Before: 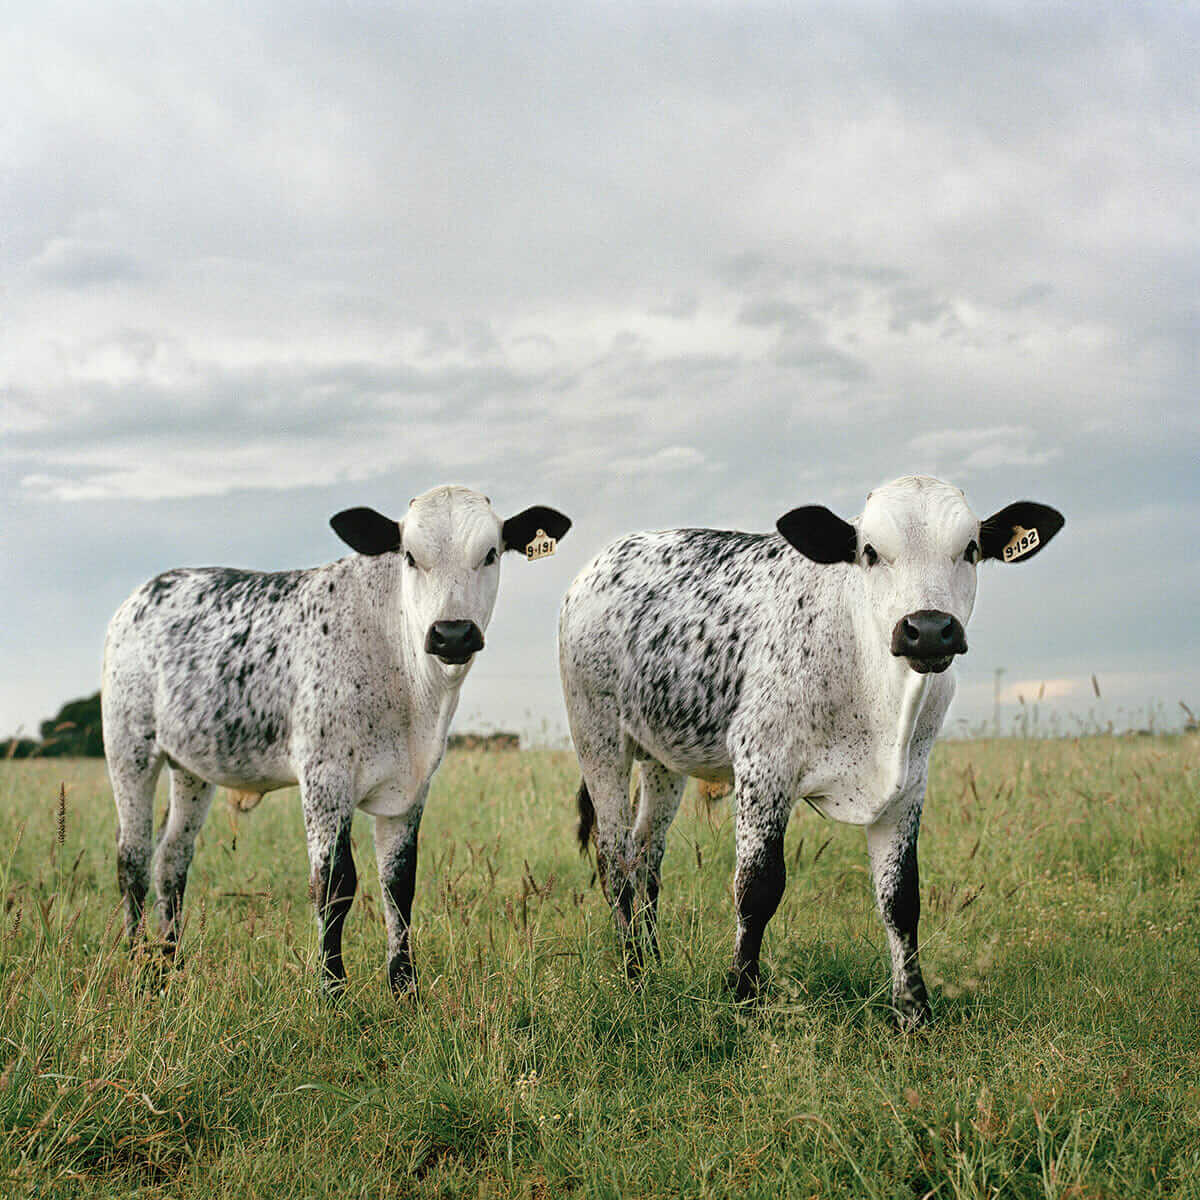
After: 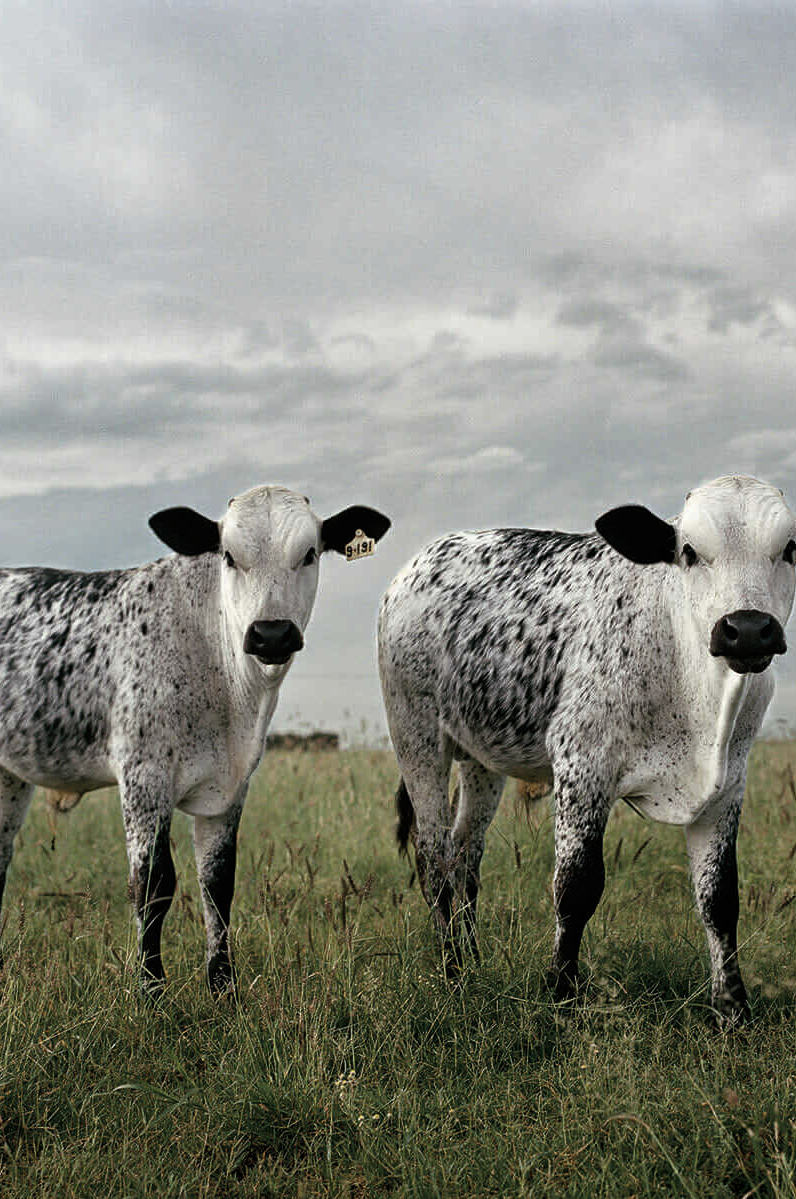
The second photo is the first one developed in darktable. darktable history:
levels: mode automatic, gray 59.4%, levels [0, 0.498, 0.996]
crop and rotate: left 15.137%, right 18.46%
contrast brightness saturation: saturation -0.064
